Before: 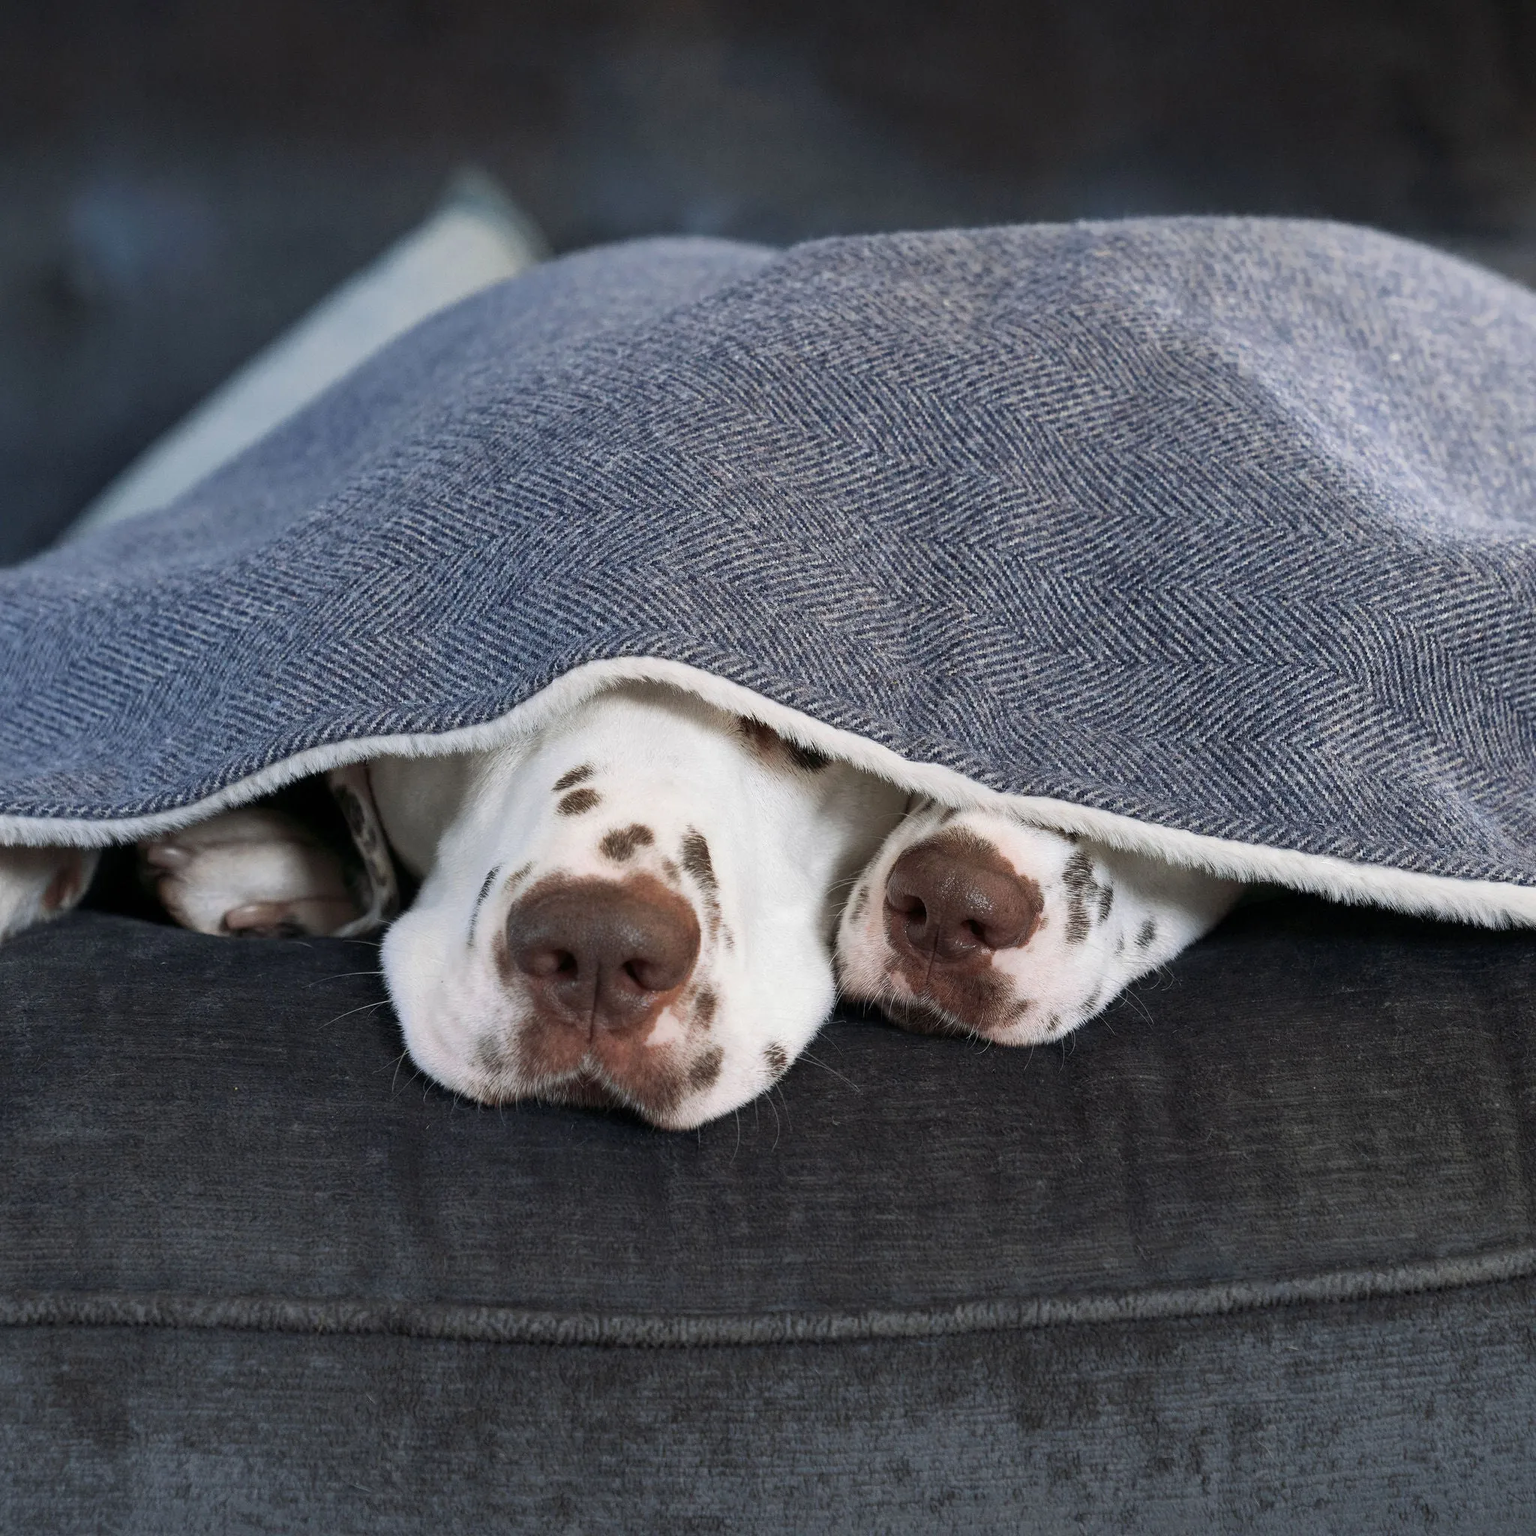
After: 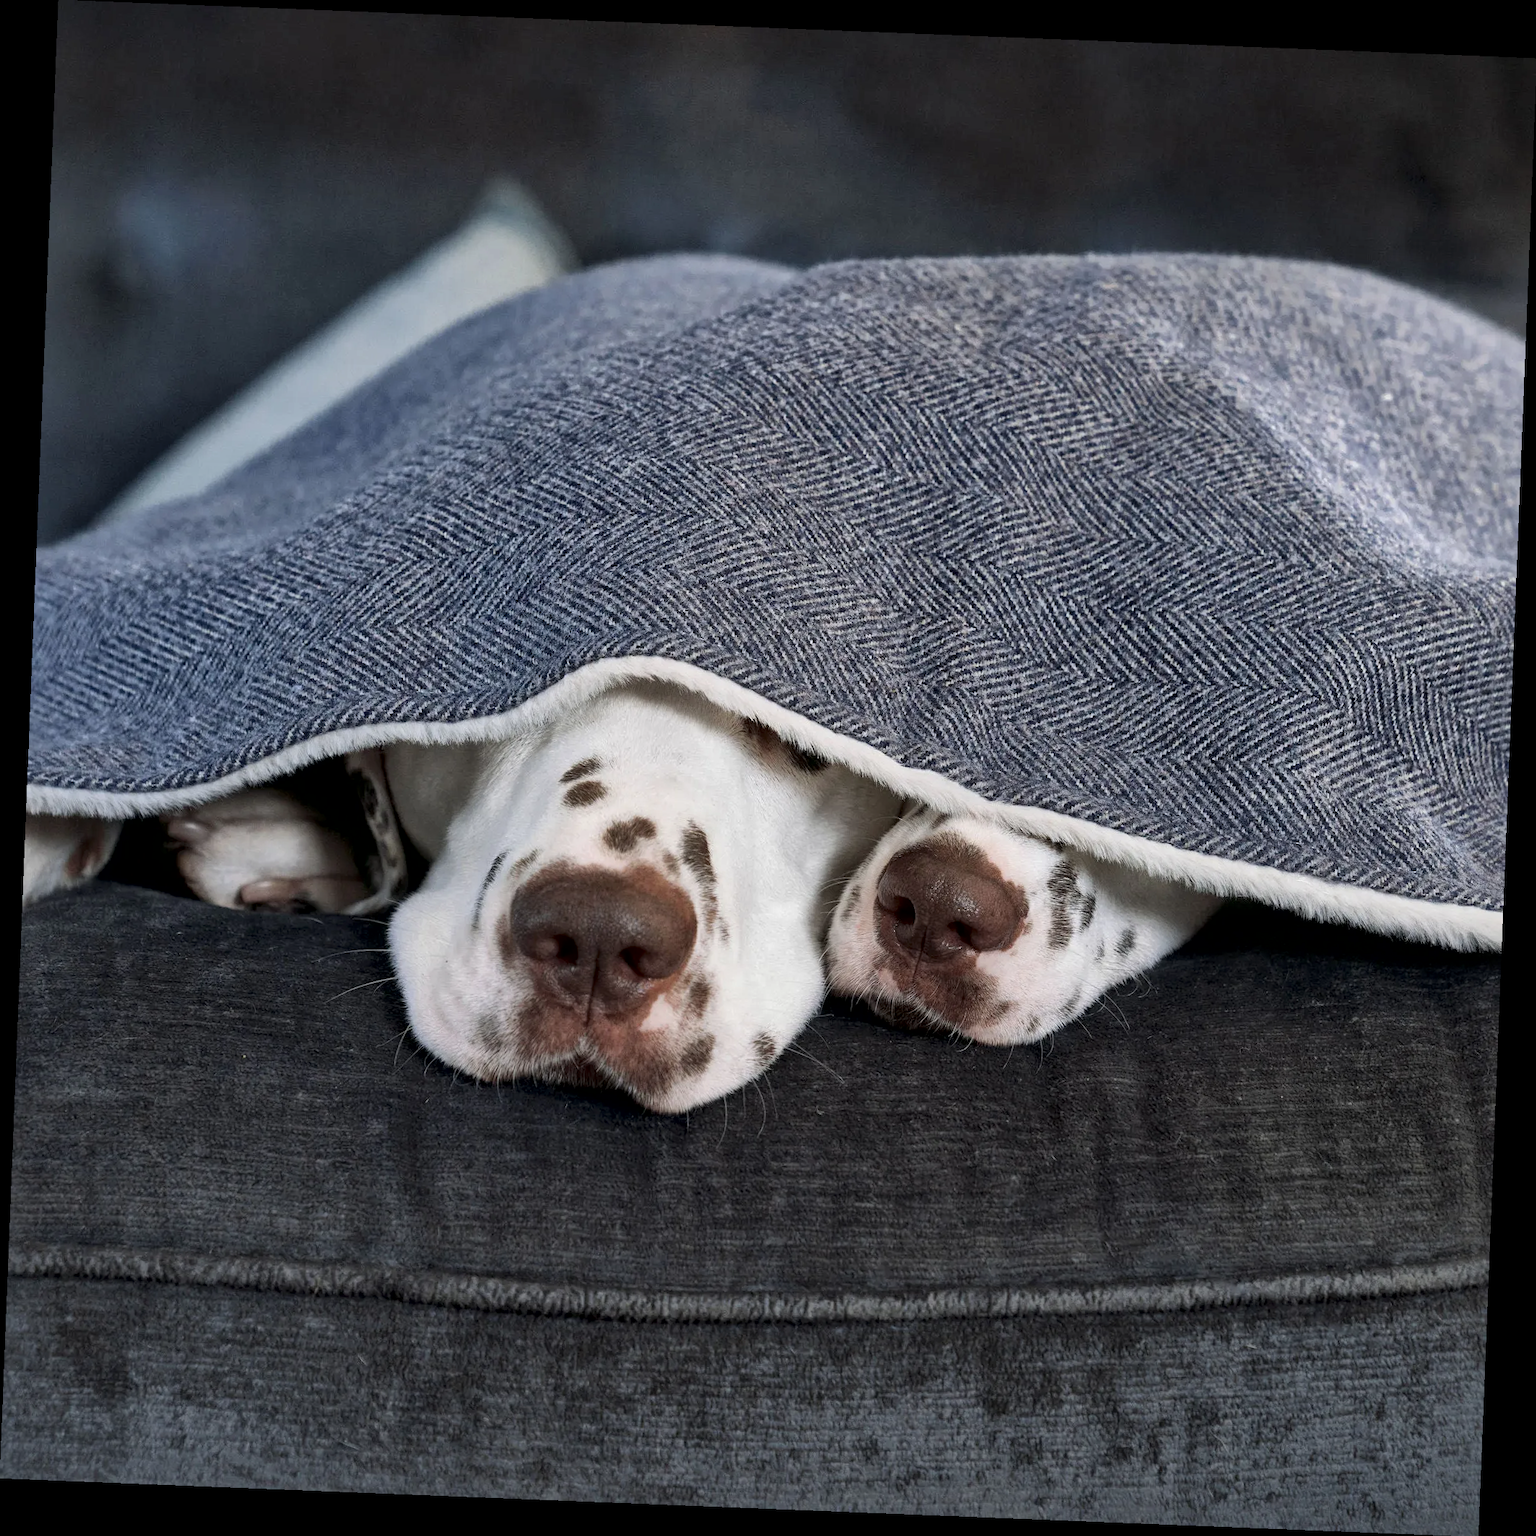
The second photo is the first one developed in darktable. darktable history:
rotate and perspective: rotation 2.27°, automatic cropping off
exposure: exposure -0.177 EV, compensate highlight preservation false
local contrast: mode bilateral grid, contrast 20, coarseness 50, detail 171%, midtone range 0.2
